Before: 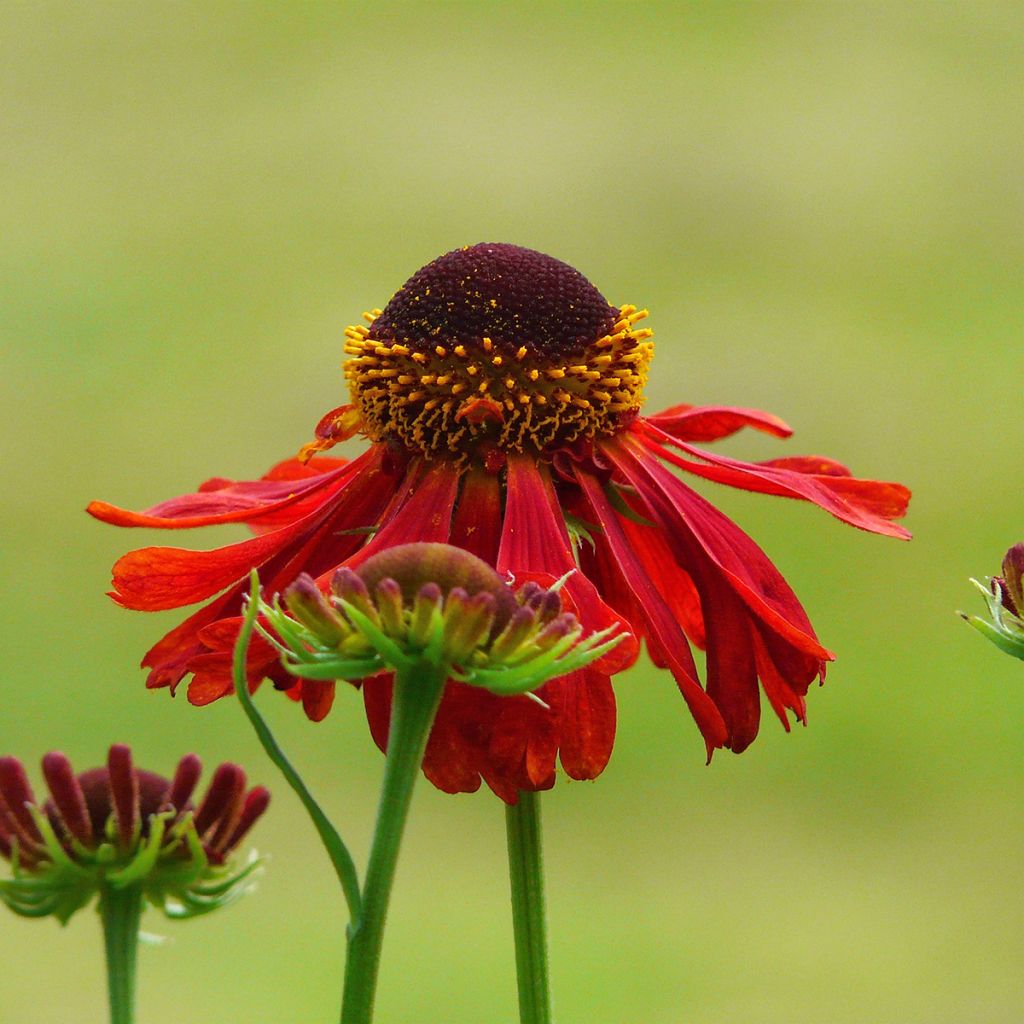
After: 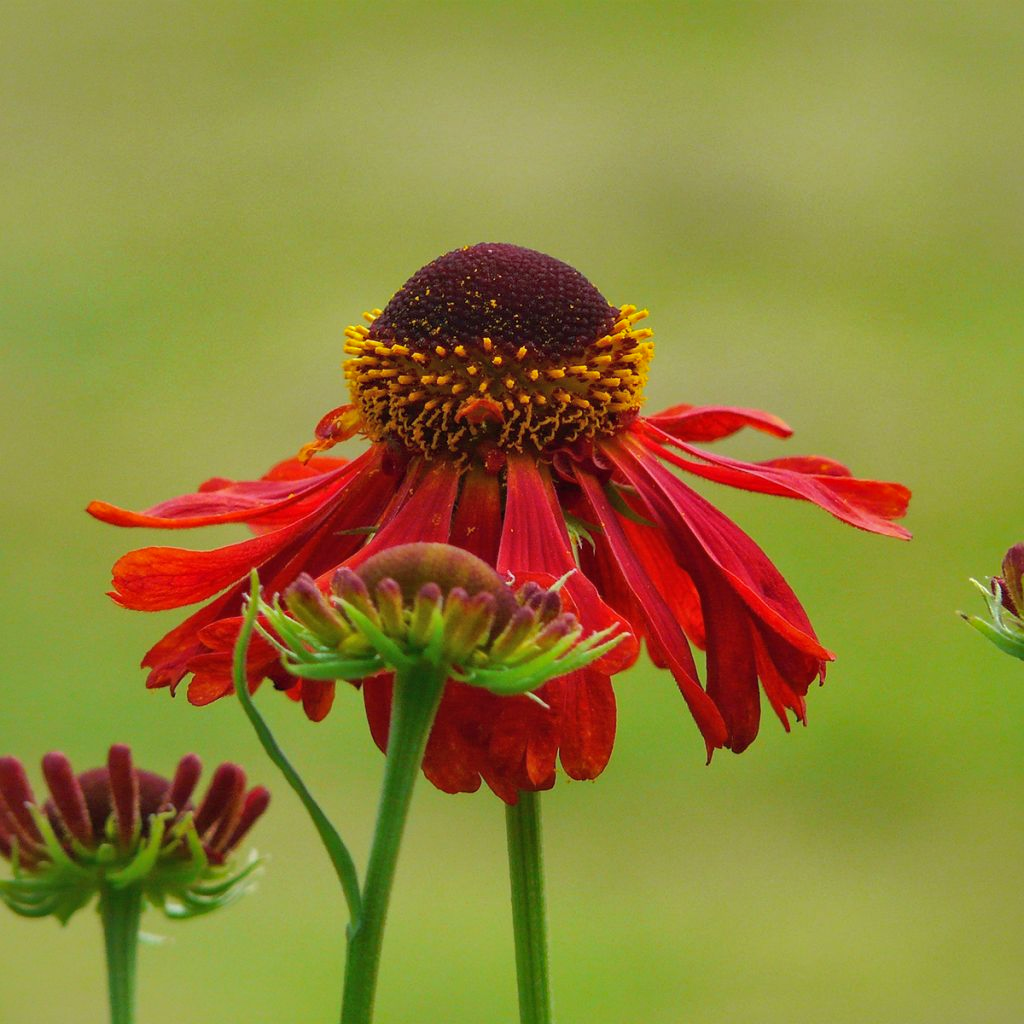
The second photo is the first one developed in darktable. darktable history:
shadows and highlights: shadows 39.77, highlights -59.97
